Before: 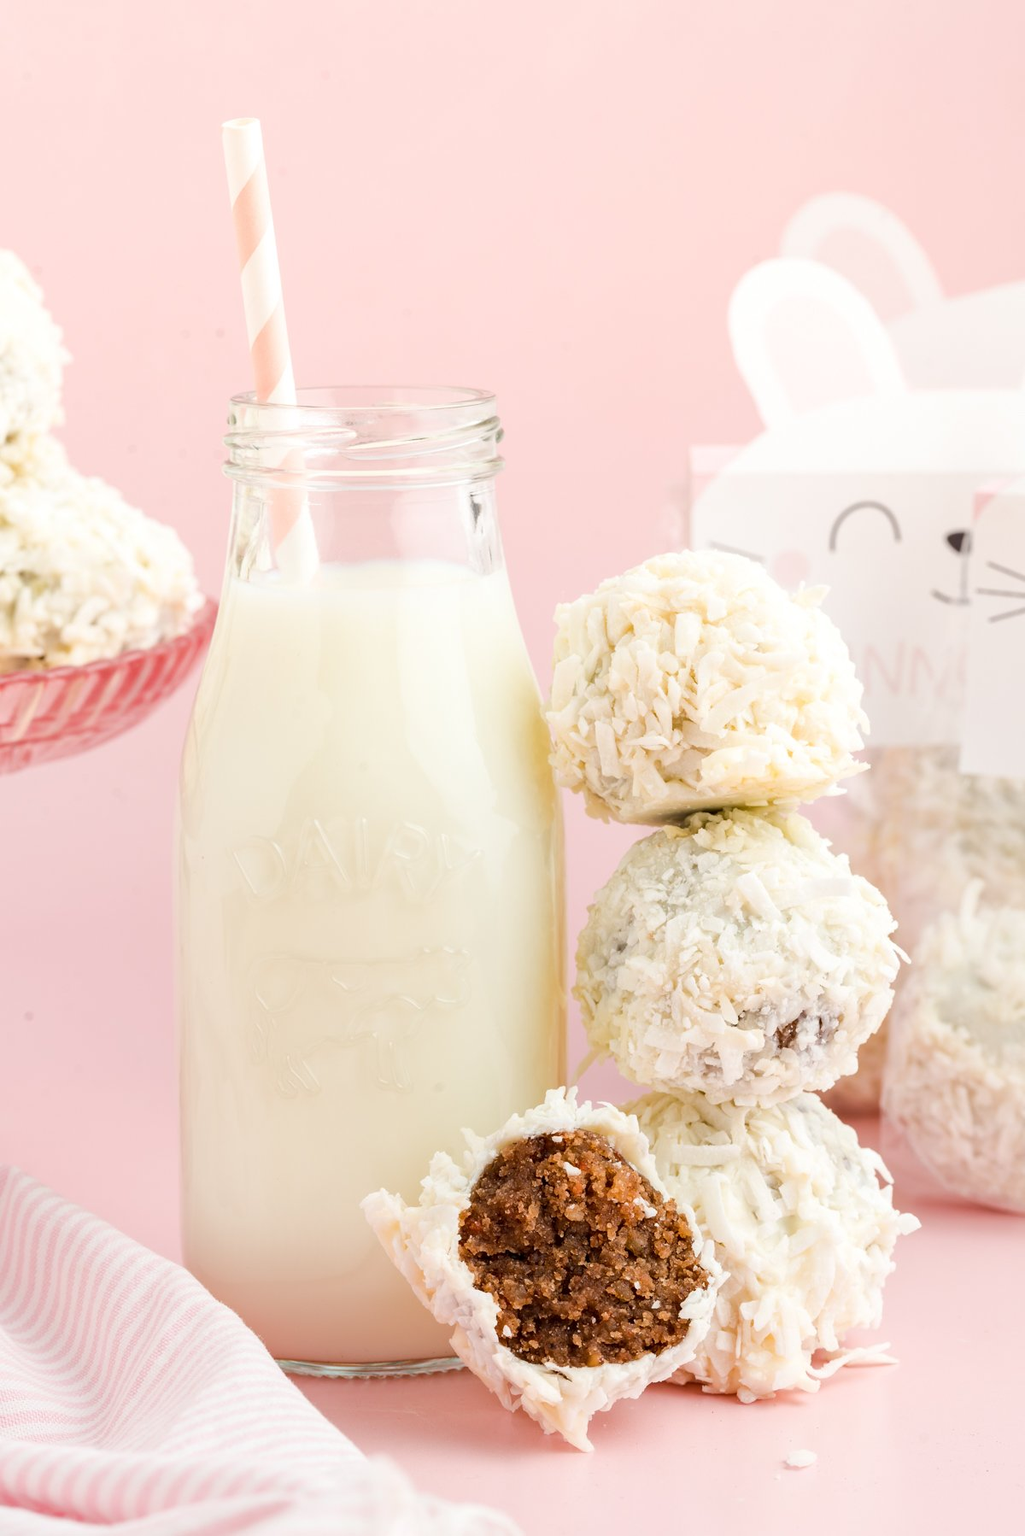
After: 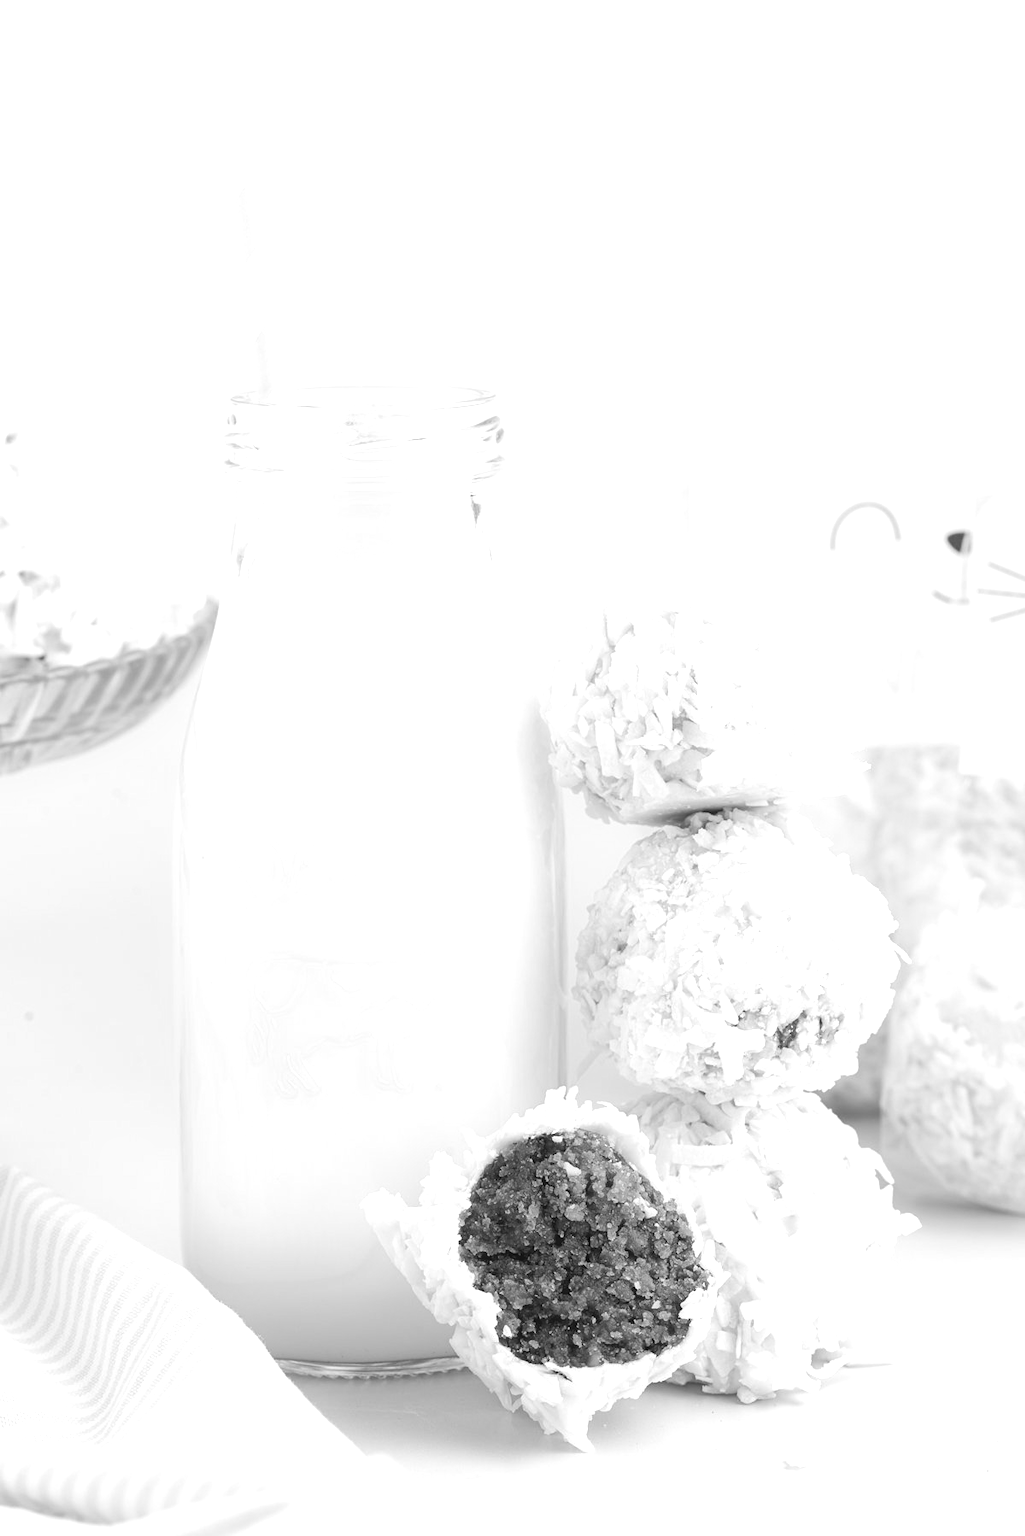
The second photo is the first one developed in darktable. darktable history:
exposure: black level correction 0, exposure 0.5 EV, compensate highlight preservation false
contrast equalizer: y [[0.5, 0.486, 0.447, 0.446, 0.489, 0.5], [0.5 ×6], [0.5 ×6], [0 ×6], [0 ×6]]
monochrome: on, module defaults
